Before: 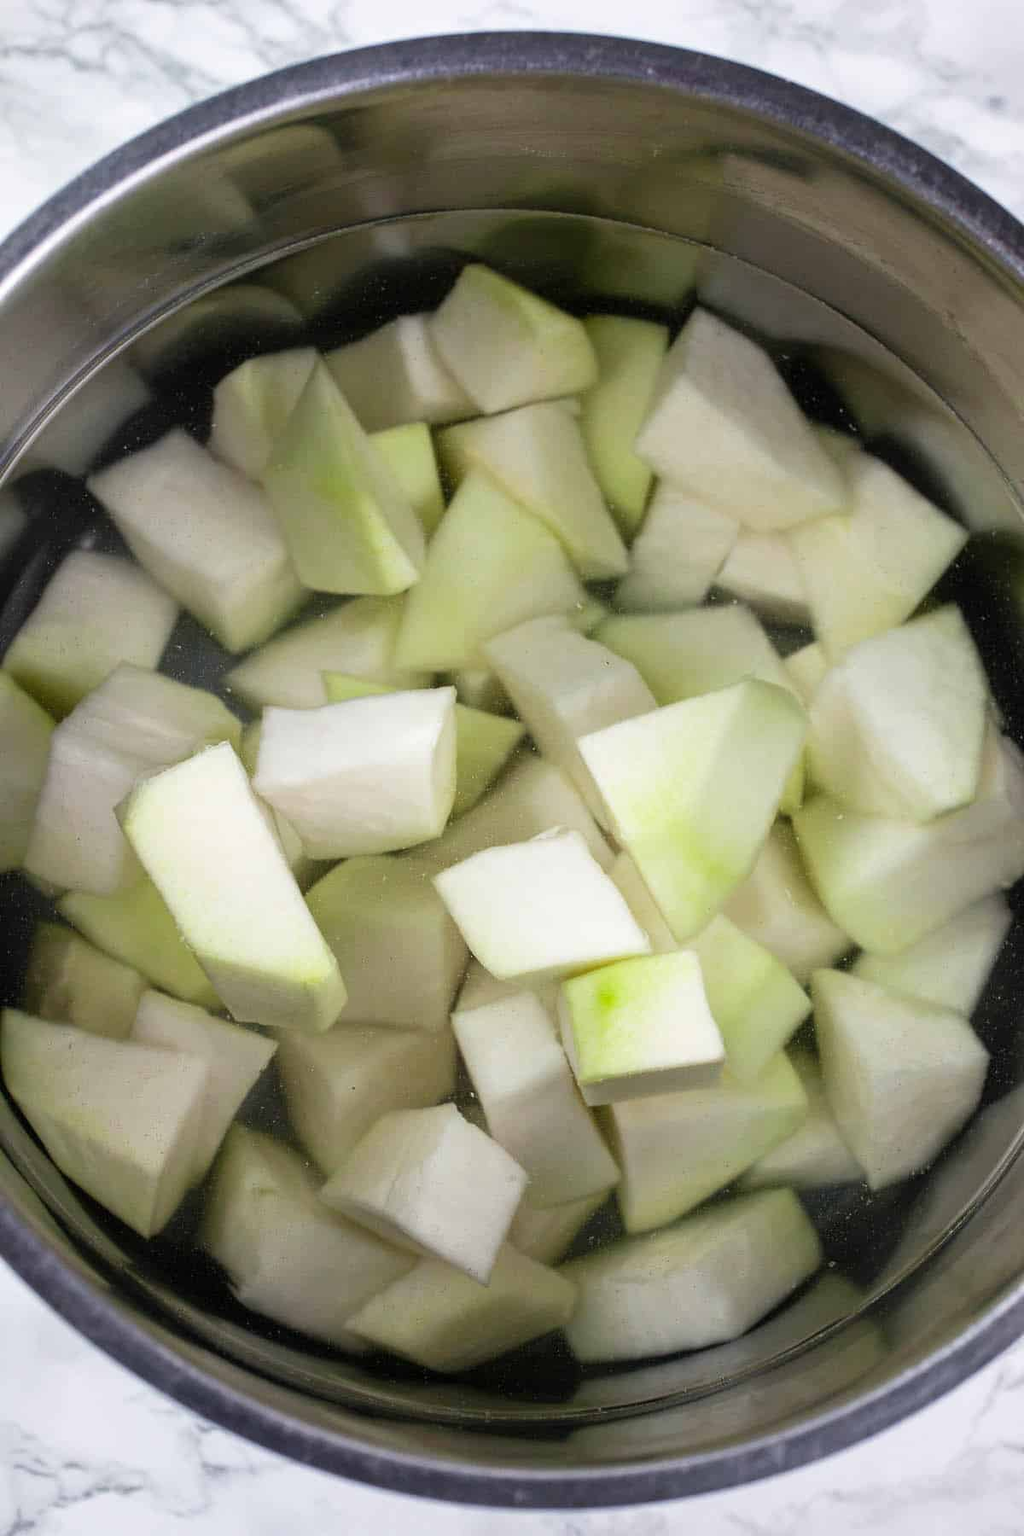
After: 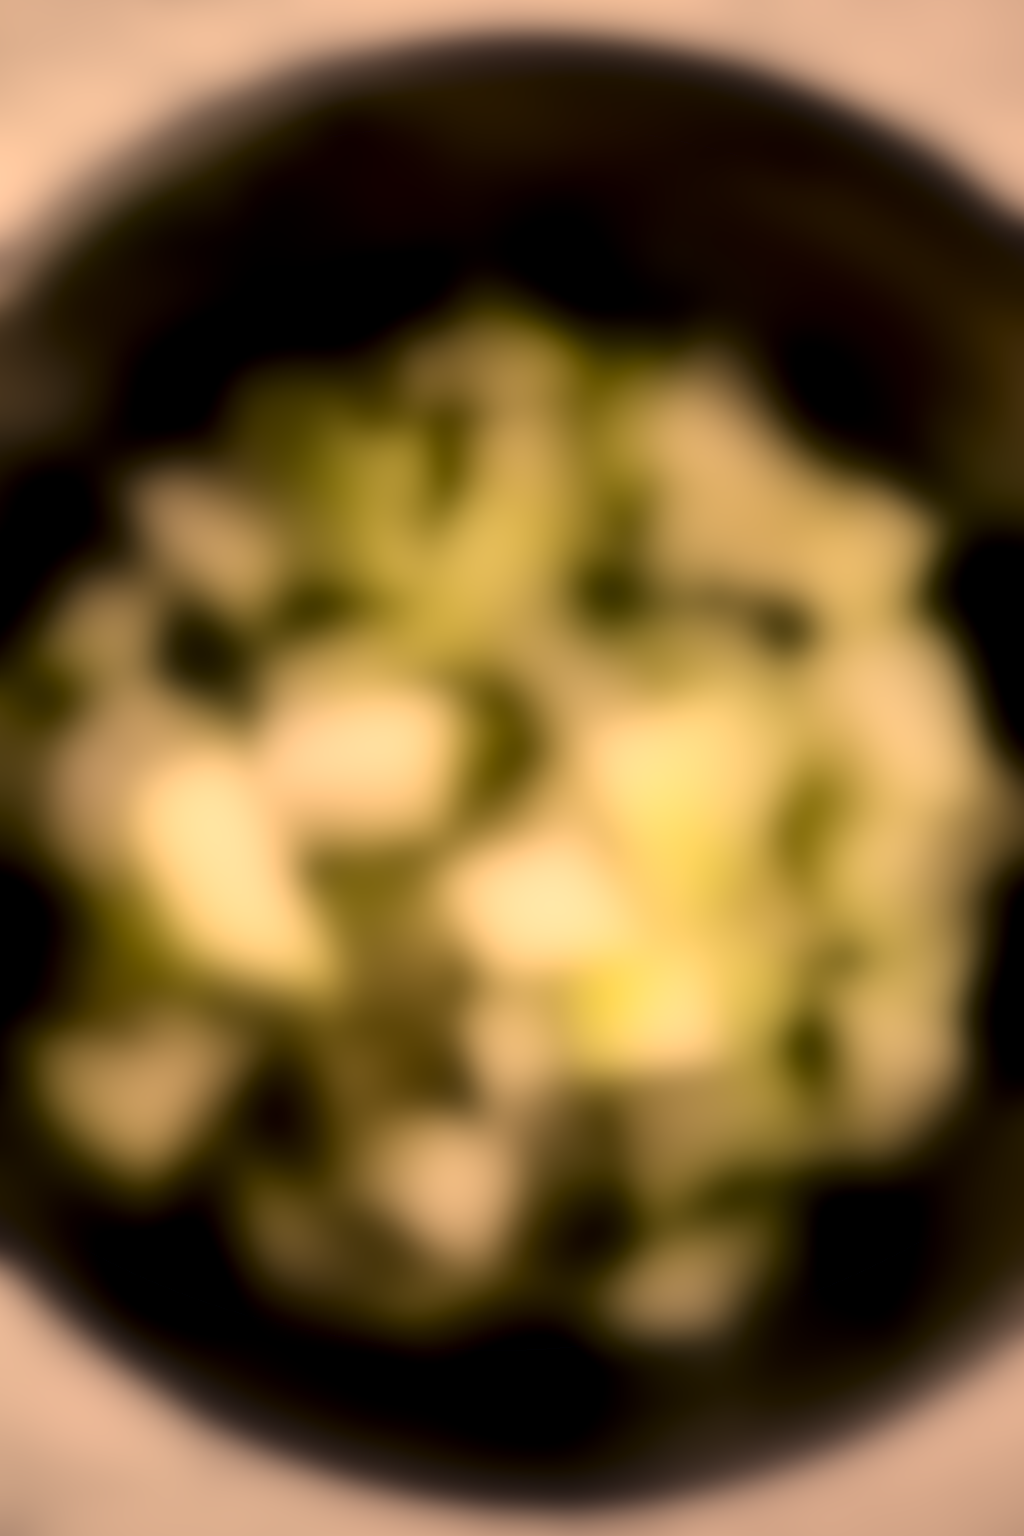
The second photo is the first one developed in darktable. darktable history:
vignetting: fall-off start 97.23%, saturation -0.024, center (-0.033, -0.042), width/height ratio 1.179, unbound false
color correction: highlights a* 17.94, highlights b* 35.39, shadows a* 1.48, shadows b* 6.42, saturation 1.01
local contrast: shadows 94%
lowpass: radius 31.92, contrast 1.72, brightness -0.98, saturation 0.94
